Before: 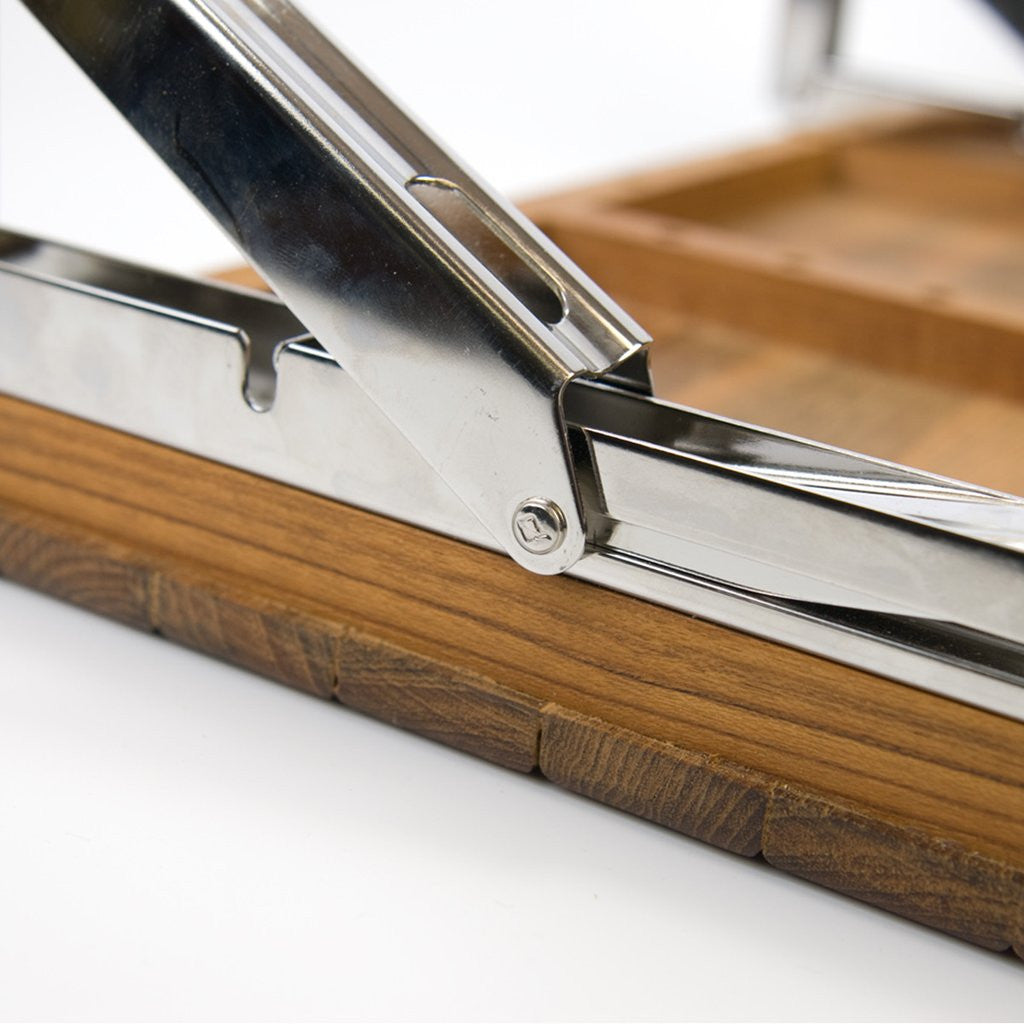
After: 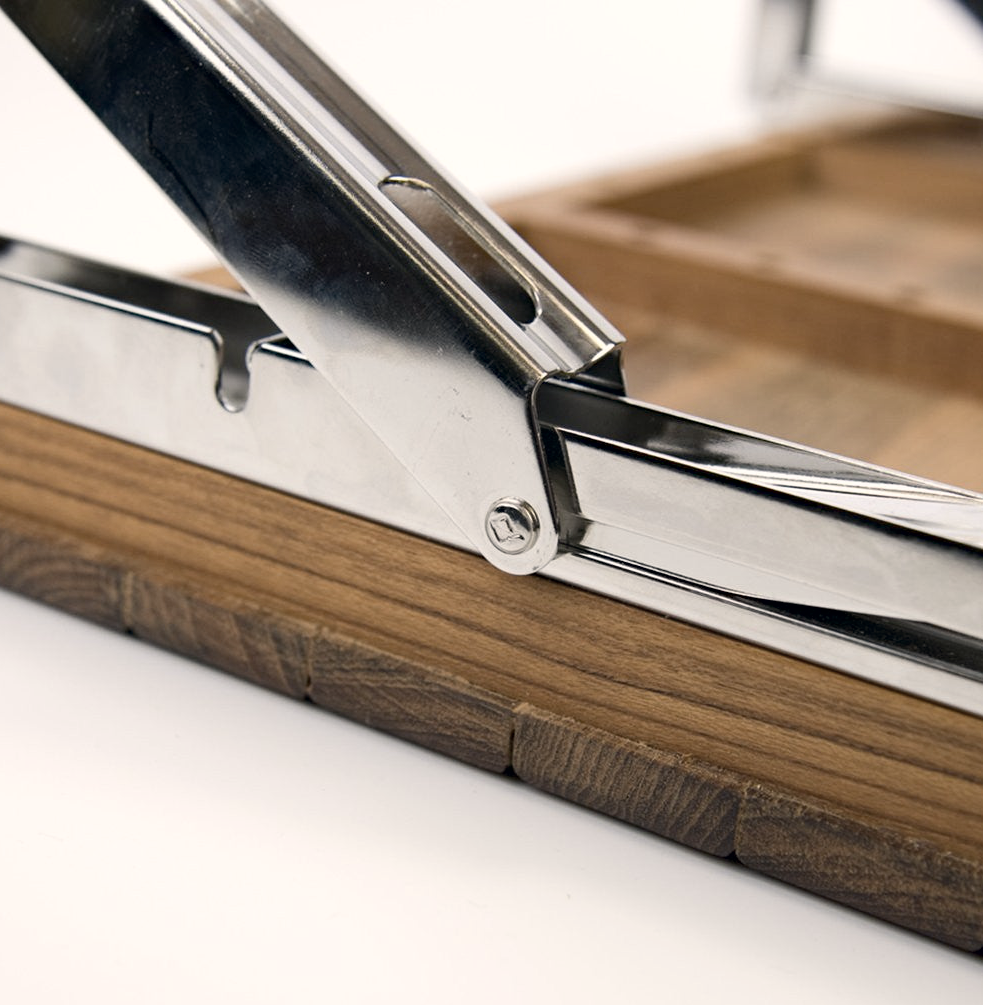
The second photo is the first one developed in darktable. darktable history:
crop and rotate: left 2.721%, right 1.205%, bottom 1.845%
haze removal: strength 0.296, distance 0.255, compatibility mode true, adaptive false
color correction: highlights a* 2.76, highlights b* 5.03, shadows a* -1.68, shadows b* -4.87, saturation 0.771
contrast brightness saturation: contrast 0.112, saturation -0.174
